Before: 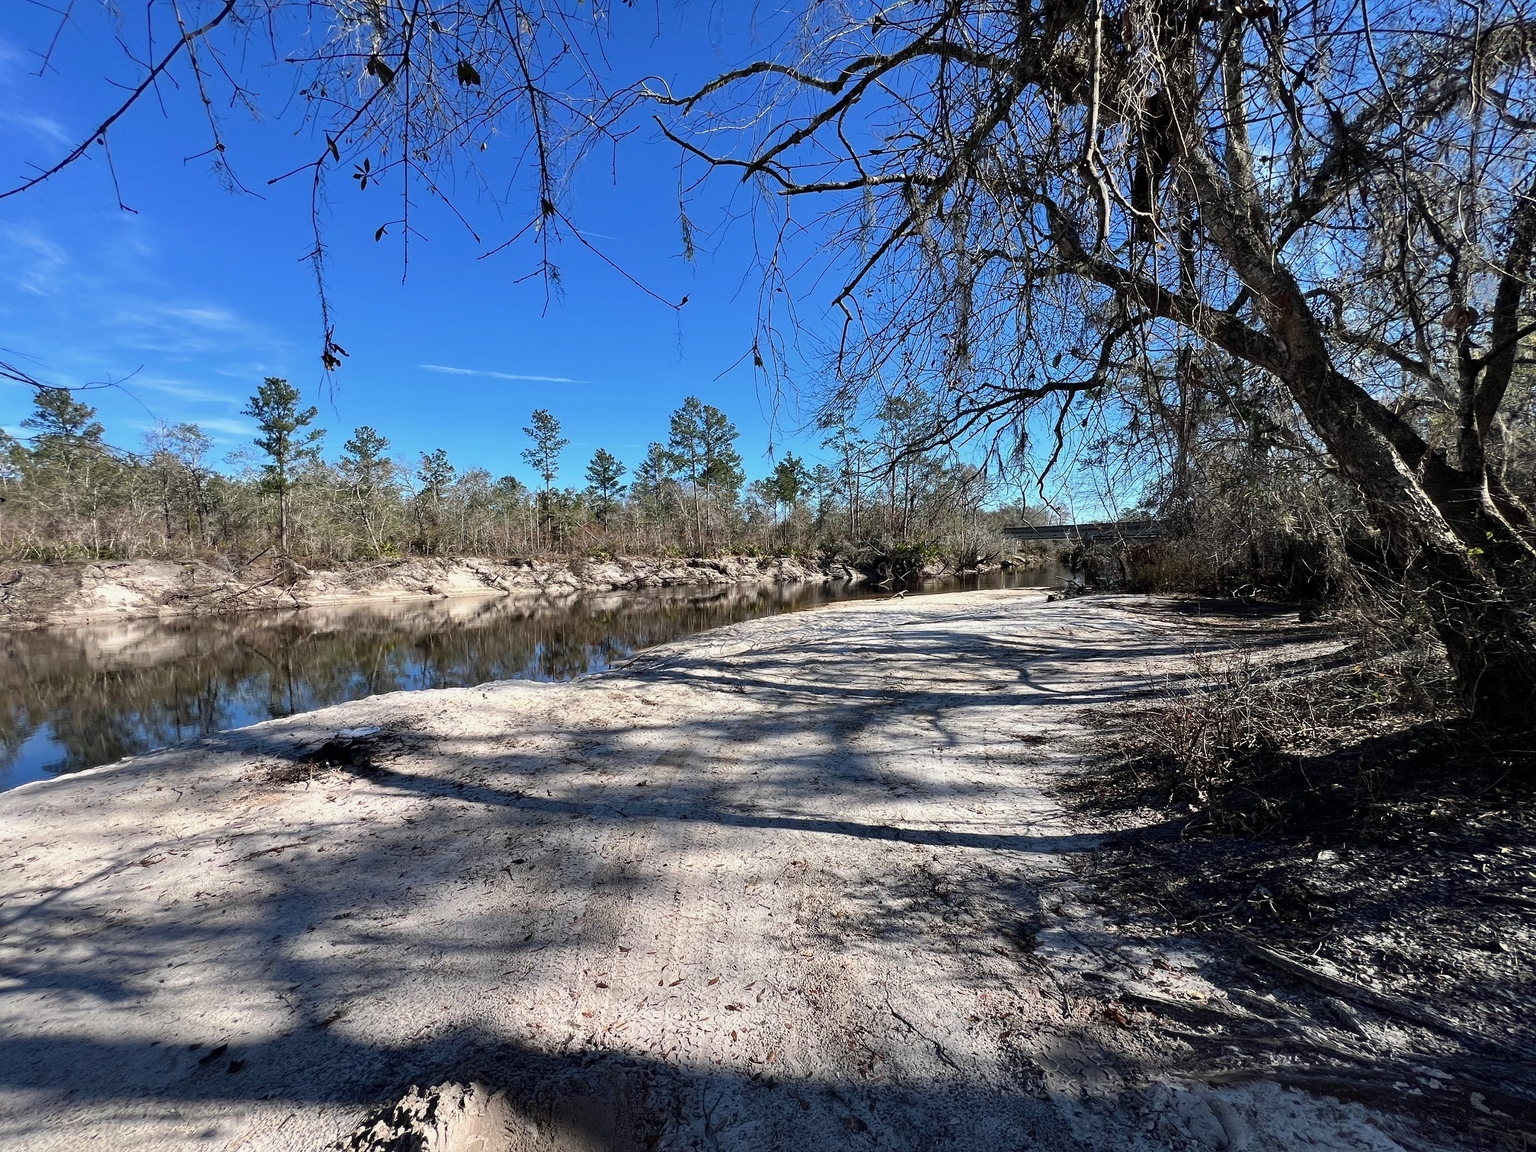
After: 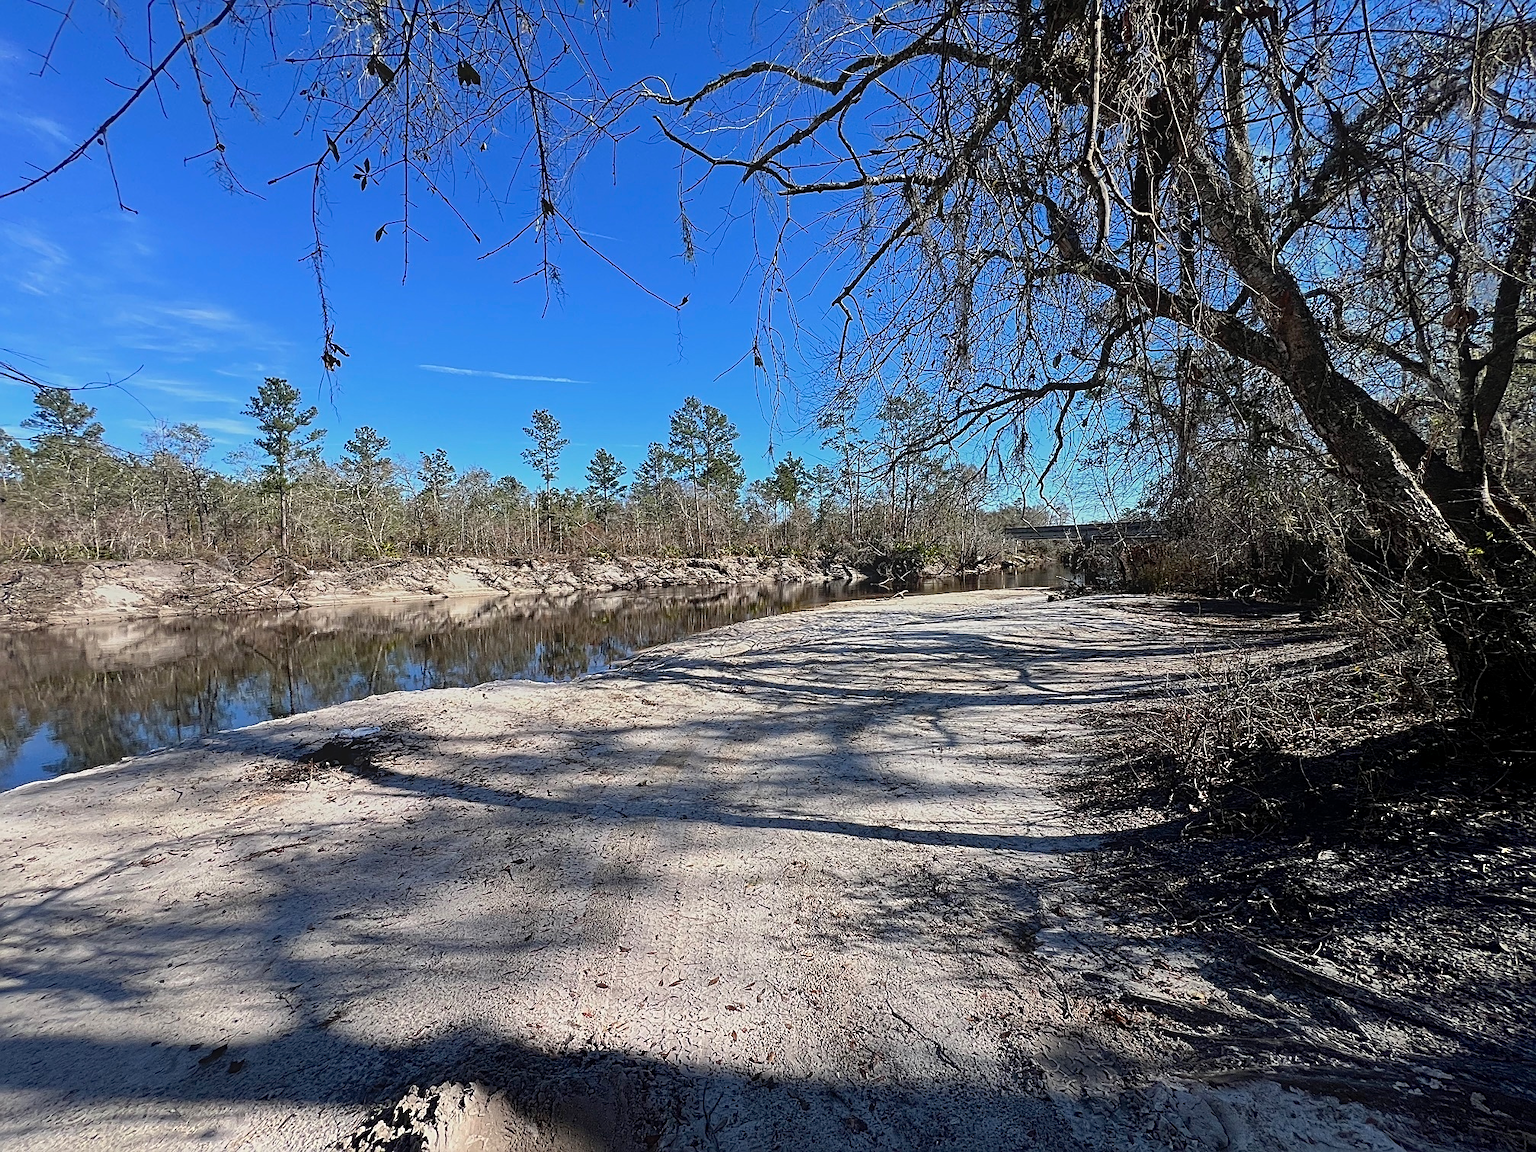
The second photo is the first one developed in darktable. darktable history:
sharpen: on, module defaults
contrast equalizer: y [[0.439, 0.44, 0.442, 0.457, 0.493, 0.498], [0.5 ×6], [0.5 ×6], [0 ×6], [0 ×6]]
